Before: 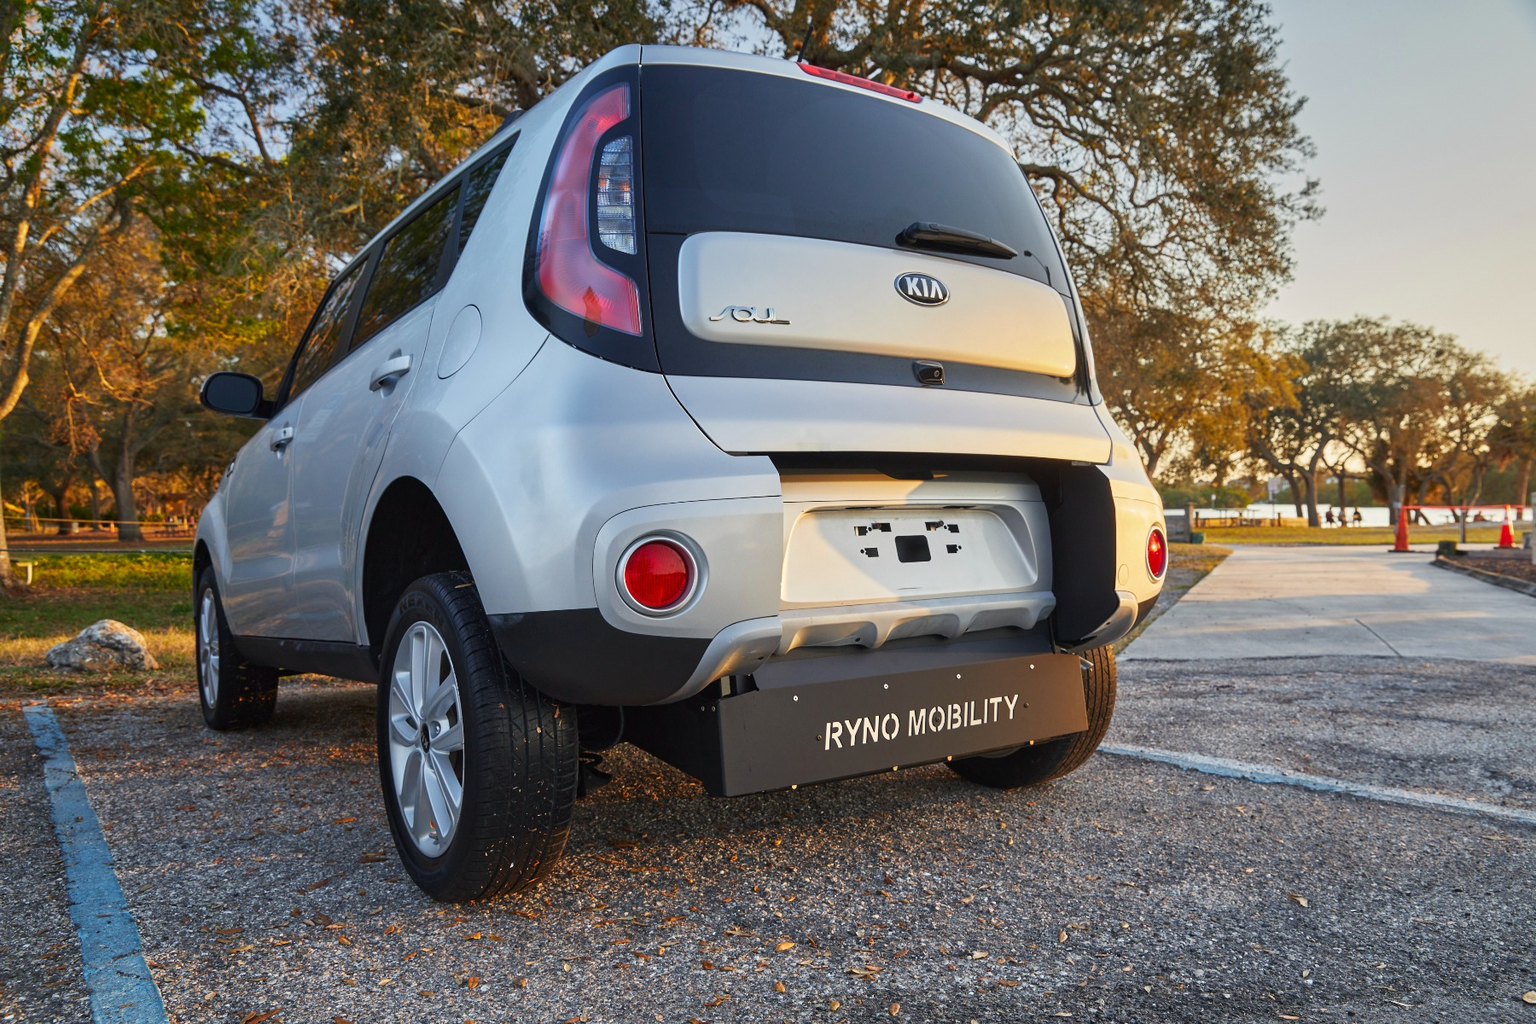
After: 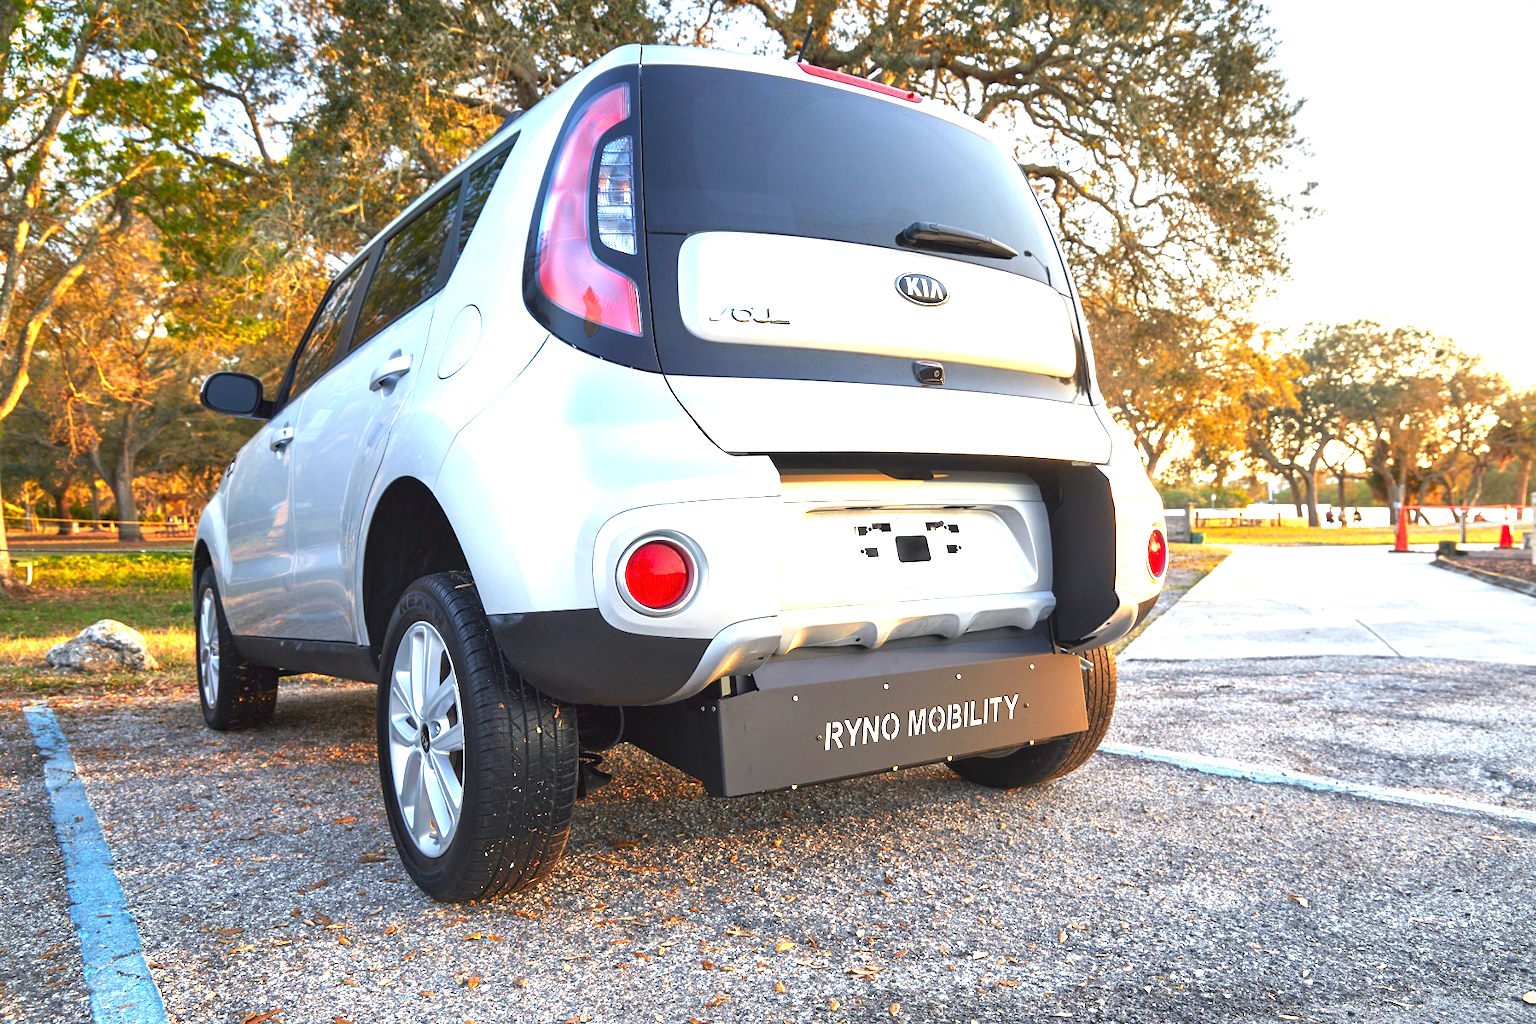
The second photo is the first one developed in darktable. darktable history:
exposure: black level correction 0, exposure 1.593 EV, compensate highlight preservation false
